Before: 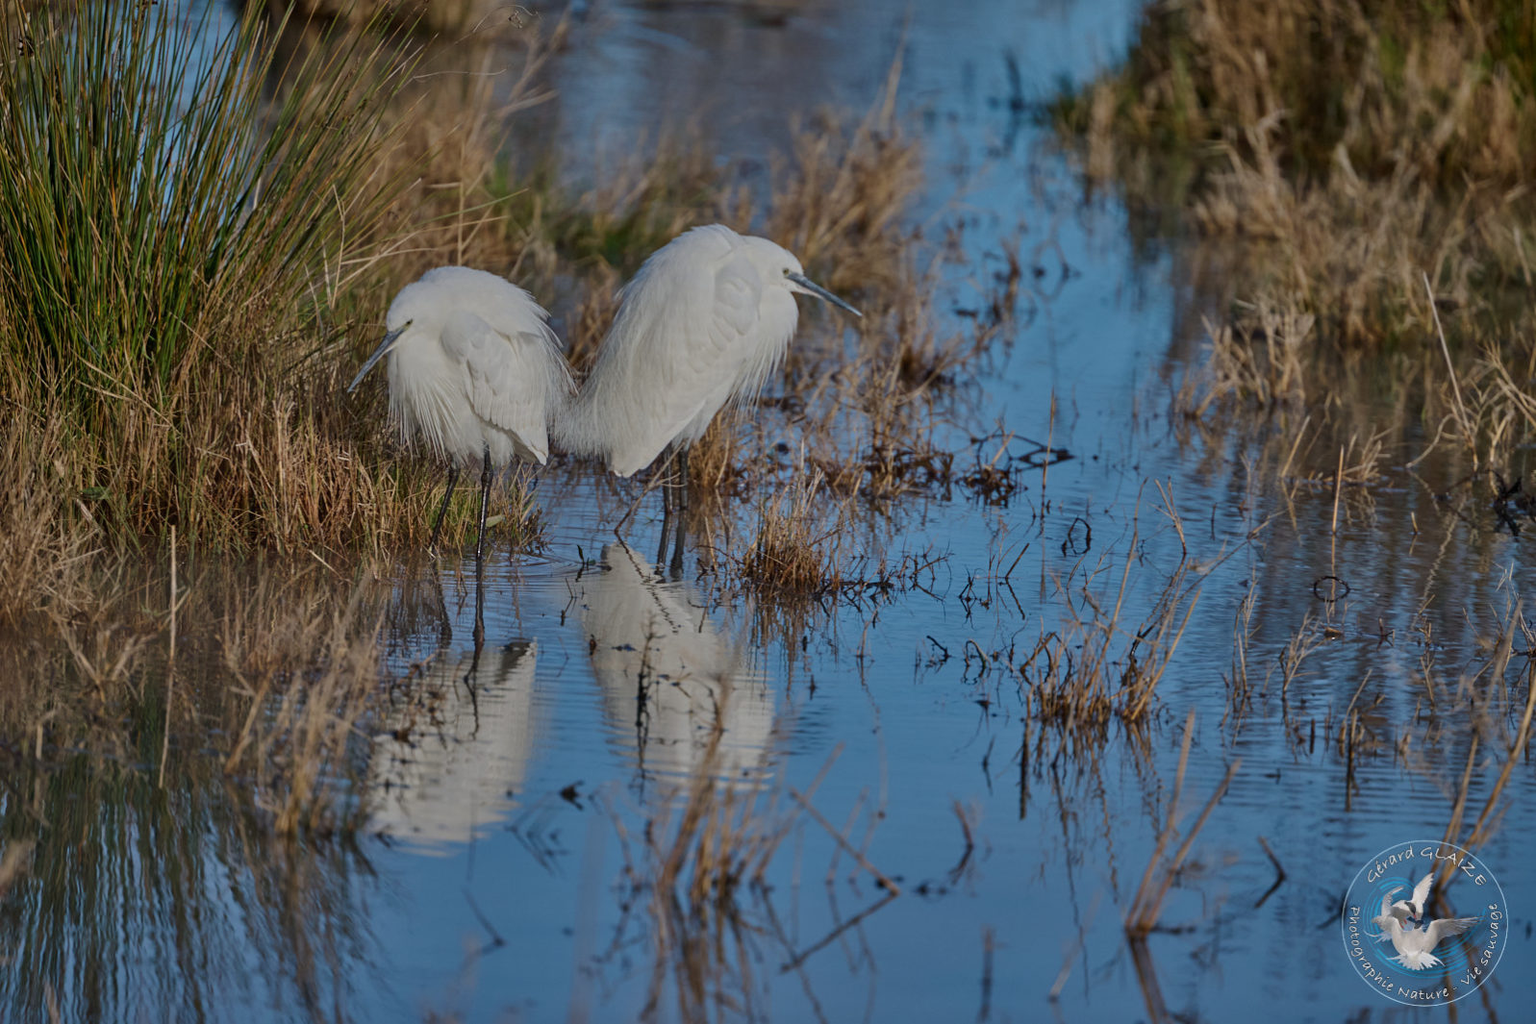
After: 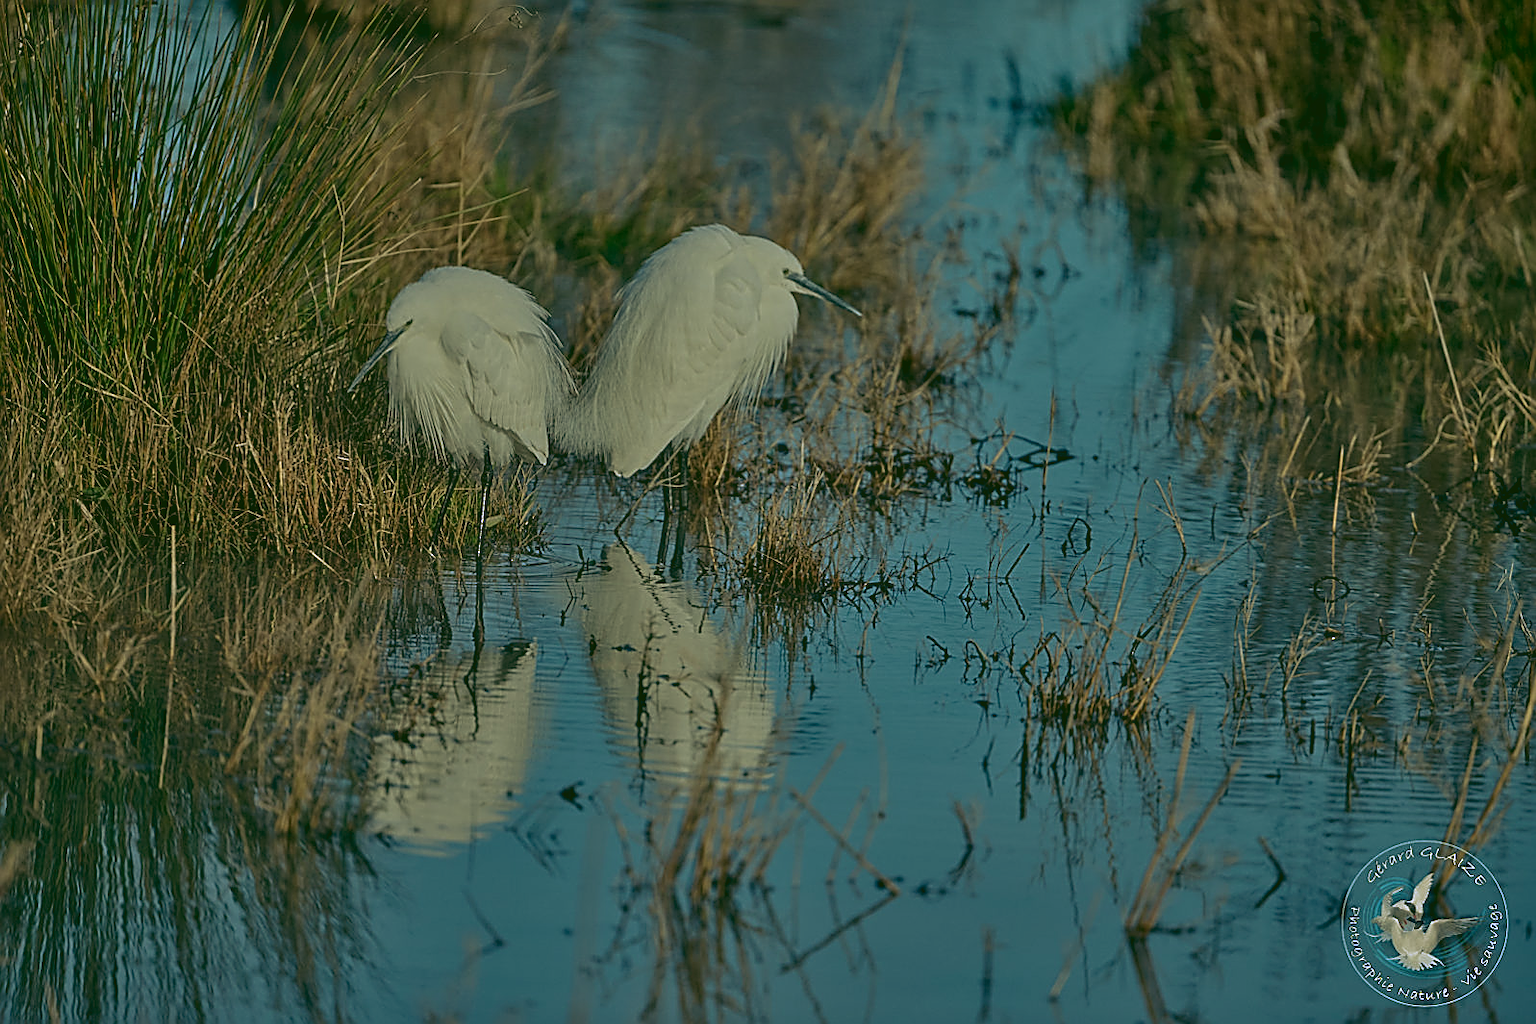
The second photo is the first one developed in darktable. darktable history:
exposure: compensate highlight preservation false
sharpen: radius 1.685, amount 1.294
rgb curve: curves: ch0 [(0.123, 0.061) (0.995, 0.887)]; ch1 [(0.06, 0.116) (1, 0.906)]; ch2 [(0, 0) (0.824, 0.69) (1, 1)], mode RGB, independent channels, compensate middle gray true
